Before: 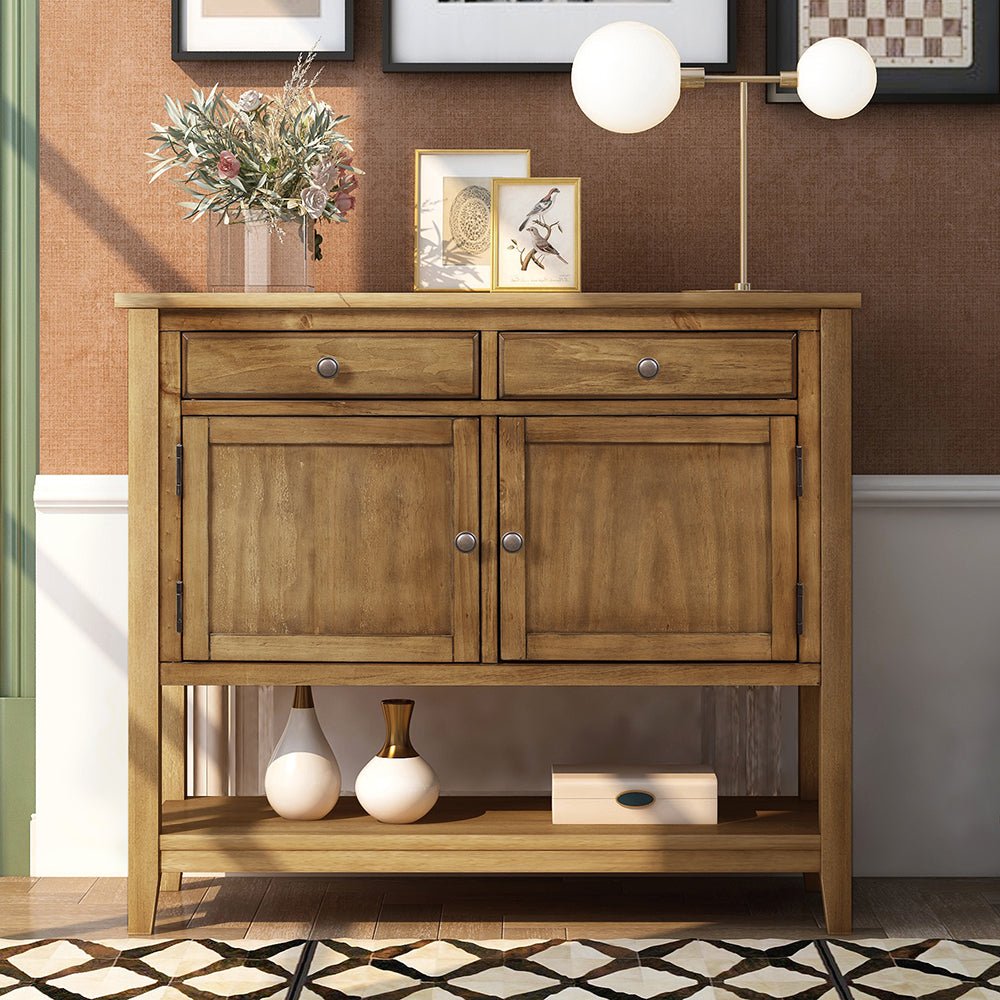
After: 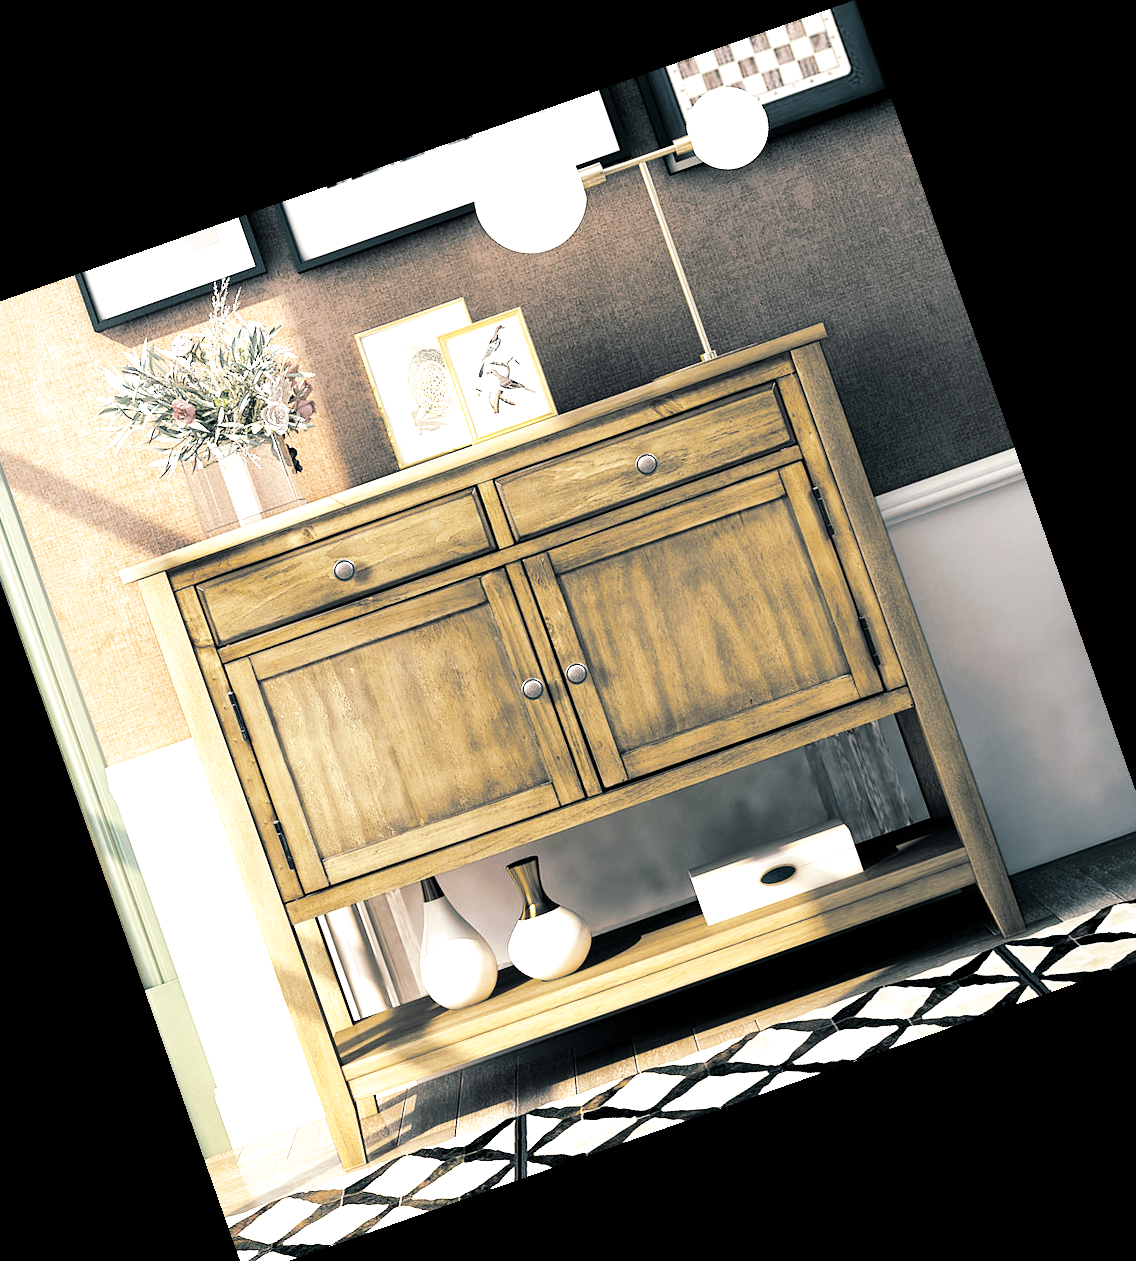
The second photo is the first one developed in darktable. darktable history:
base curve: curves: ch0 [(0, 0) (0.032, 0.037) (0.105, 0.228) (0.435, 0.76) (0.856, 0.983) (1, 1)], preserve colors none
exposure: exposure 0.4 EV, compensate highlight preservation false
crop and rotate: angle 19.43°, left 6.812%, right 4.125%, bottom 1.087%
levels: levels [0.101, 0.578, 0.953]
color correction: saturation 0.57
color balance rgb: perceptual saturation grading › global saturation 25%, perceptual brilliance grading › mid-tones 10%, perceptual brilliance grading › shadows 15%, global vibrance 20%
split-toning: shadows › hue 205.2°, shadows › saturation 0.43, highlights › hue 54°, highlights › saturation 0.54
